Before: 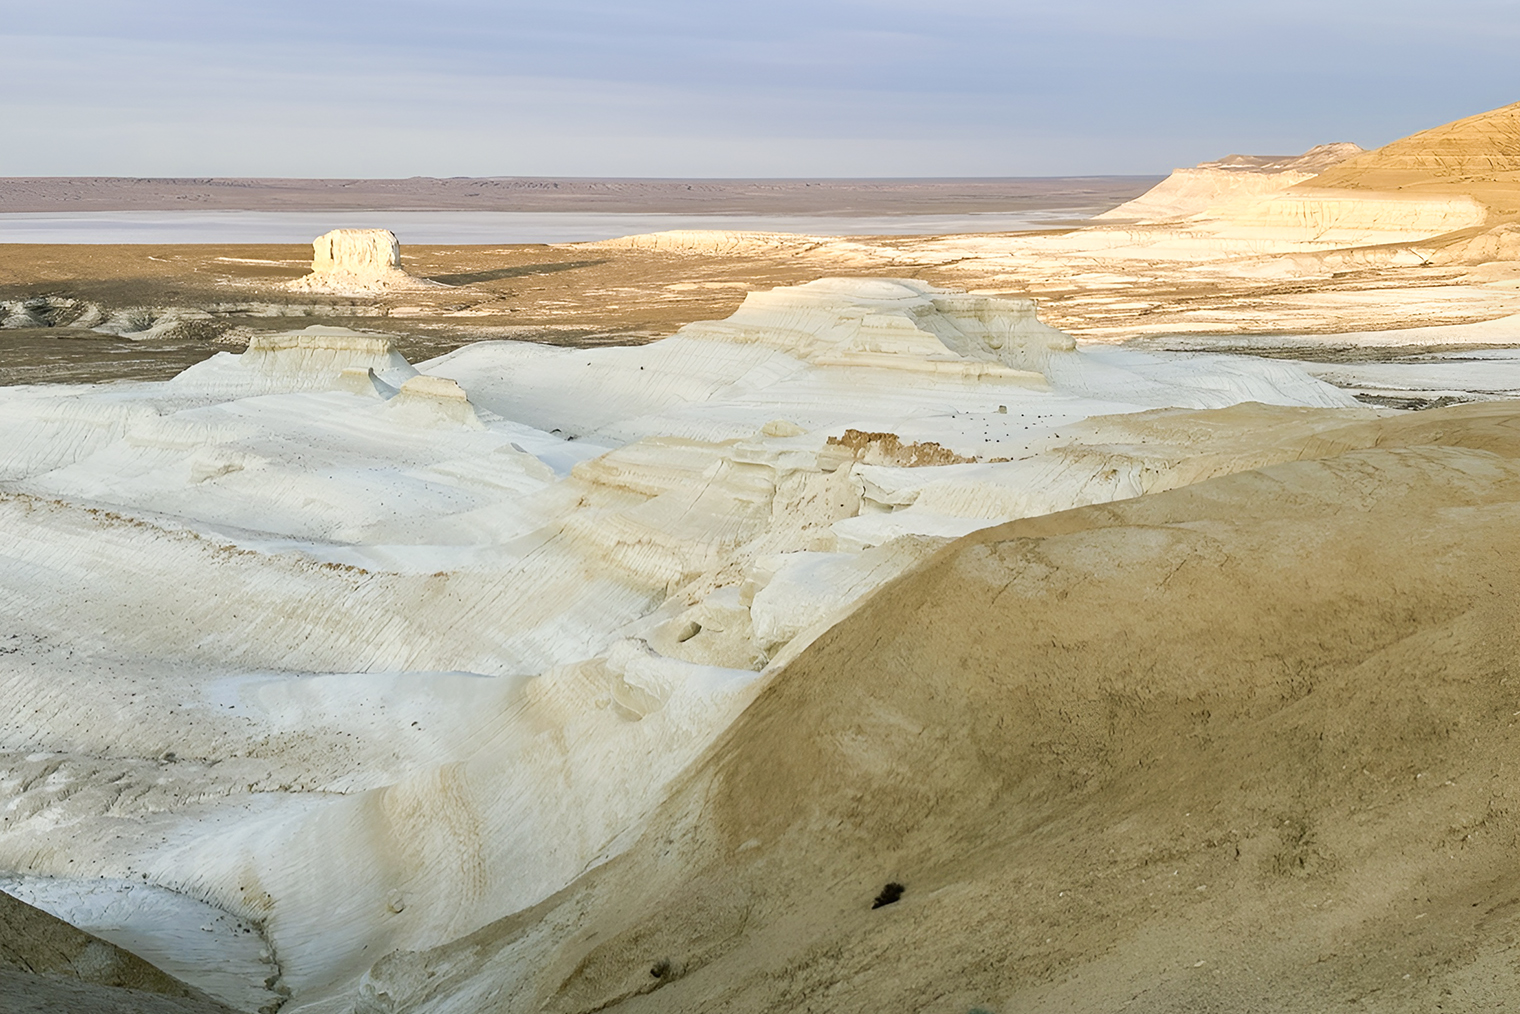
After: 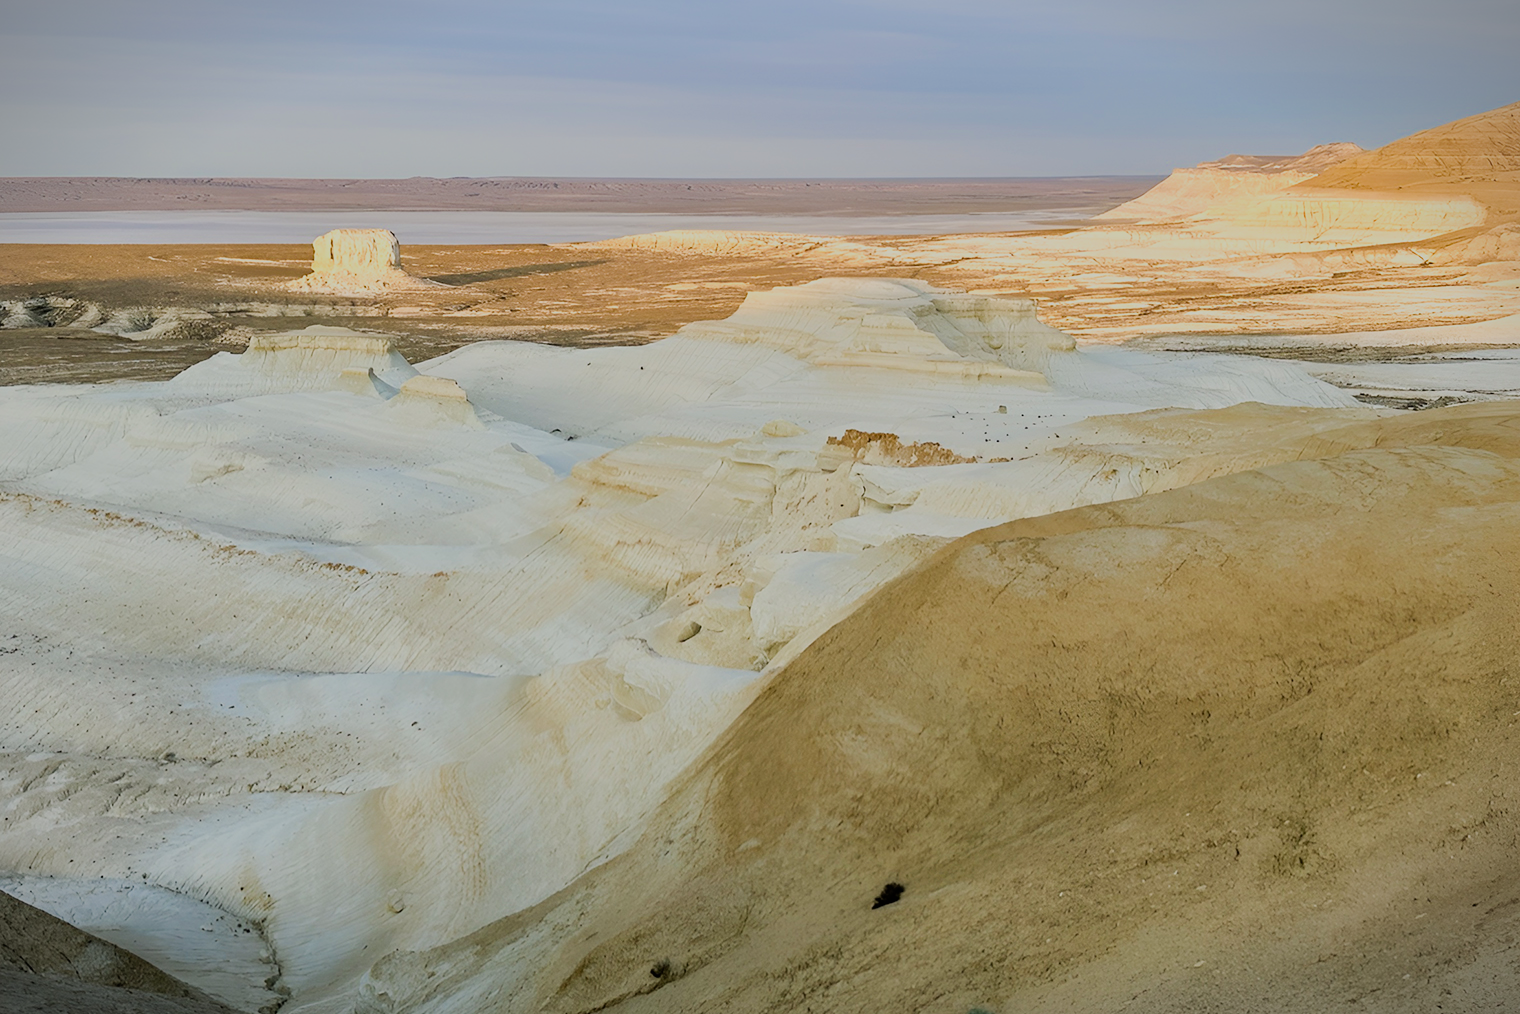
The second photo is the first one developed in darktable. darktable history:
shadows and highlights: shadows 24.83, white point adjustment -3, highlights -29.66
vignetting: fall-off start 100.98%, width/height ratio 1.323
filmic rgb: black relative exposure -7.65 EV, white relative exposure 4.56 EV, hardness 3.61, contrast 0.992, color science v6 (2022)
